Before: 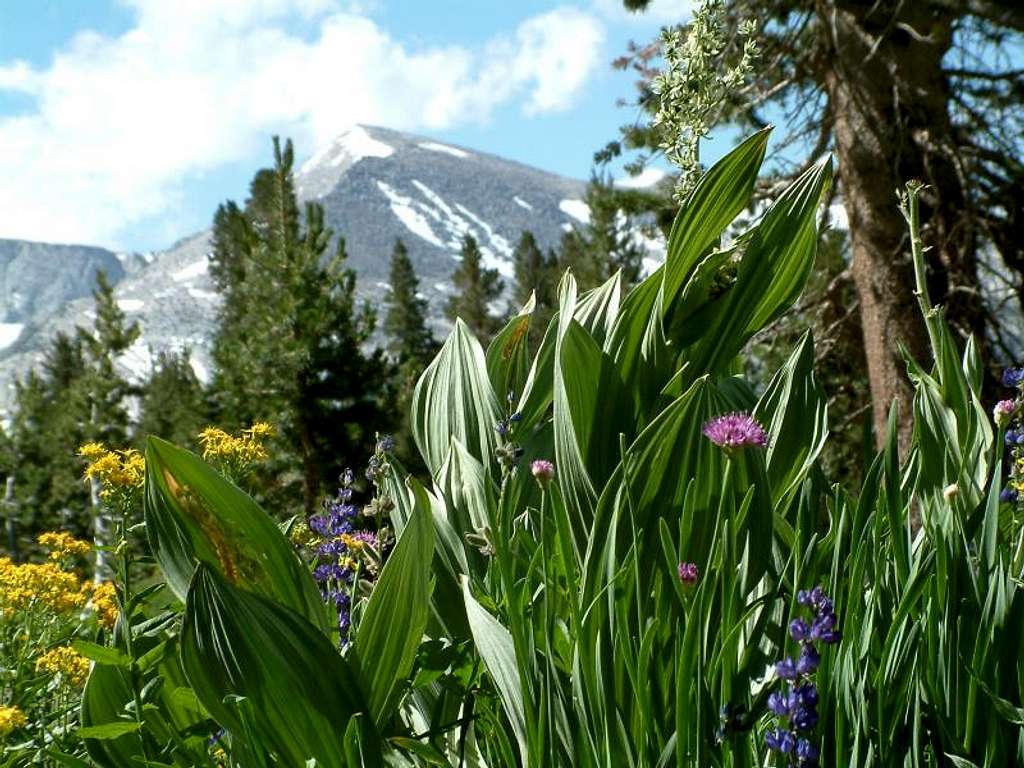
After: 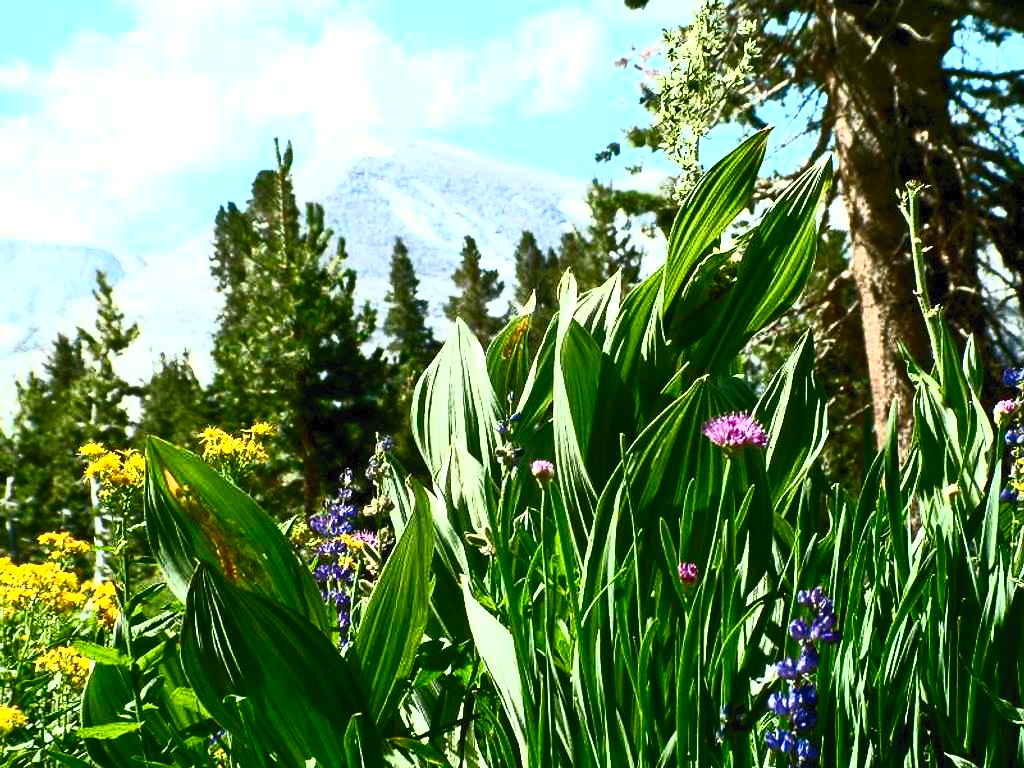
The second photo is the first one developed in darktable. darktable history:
shadows and highlights: shadows 0, highlights 40
contrast brightness saturation: contrast 0.83, brightness 0.59, saturation 0.59
white balance: red 1, blue 1
